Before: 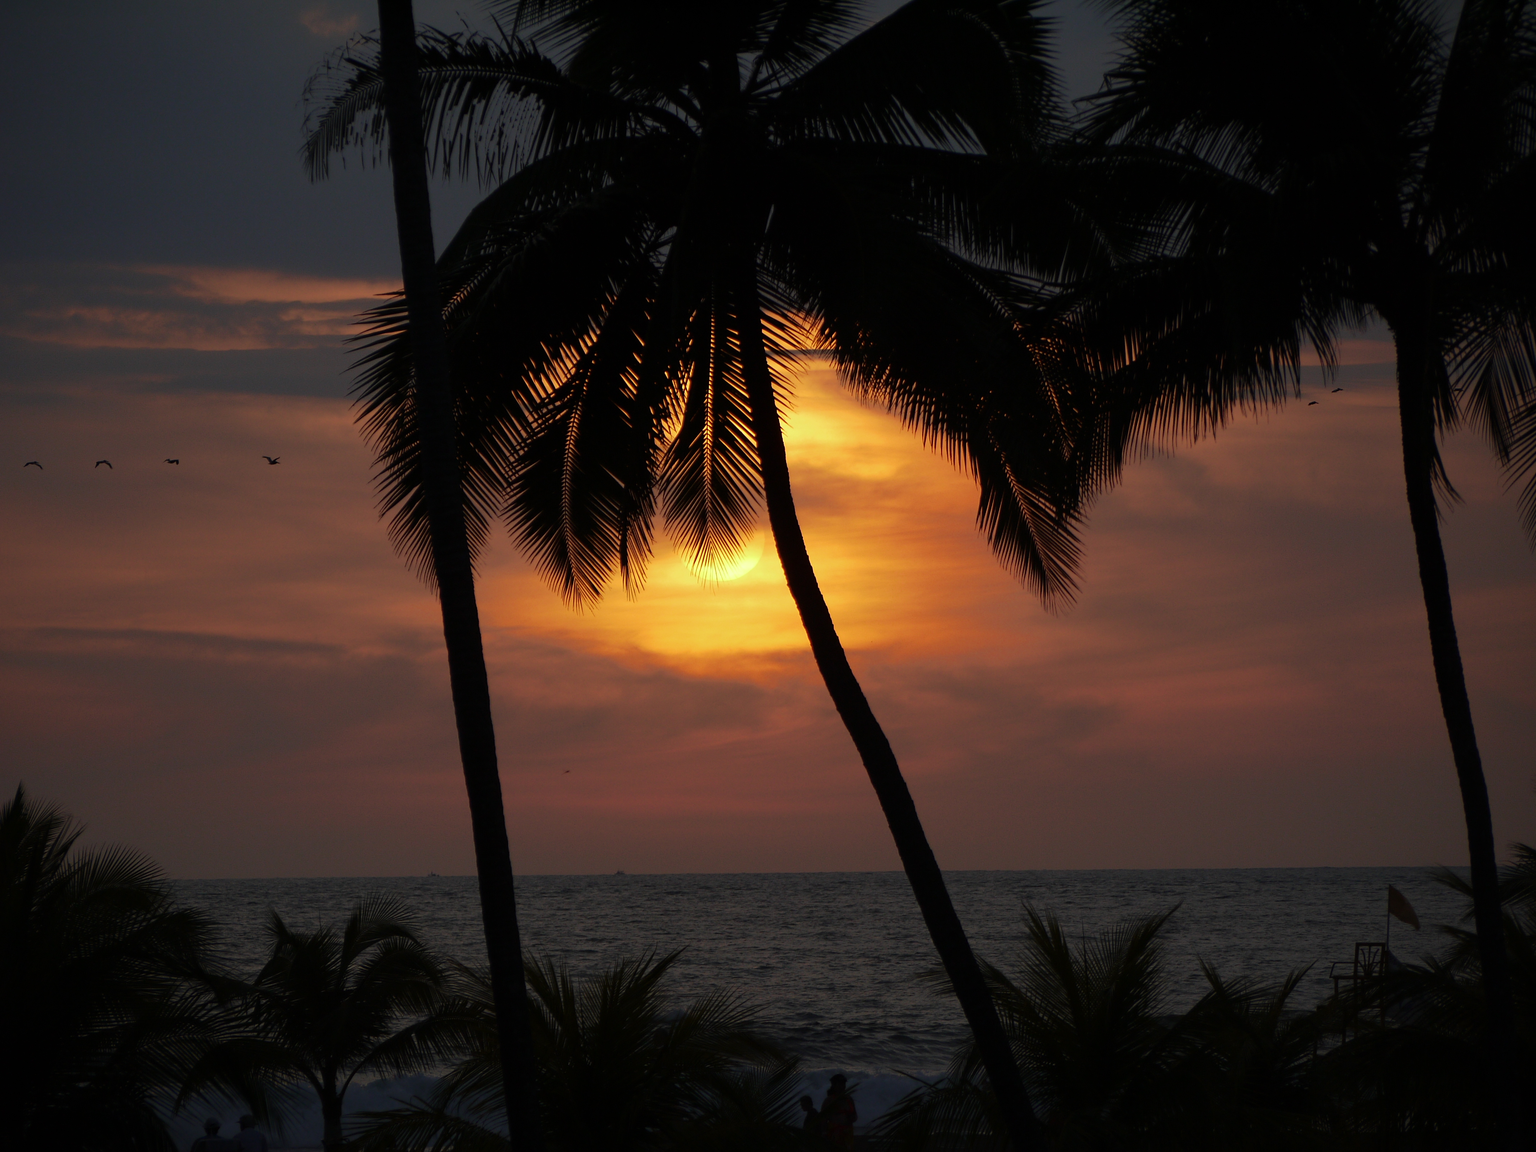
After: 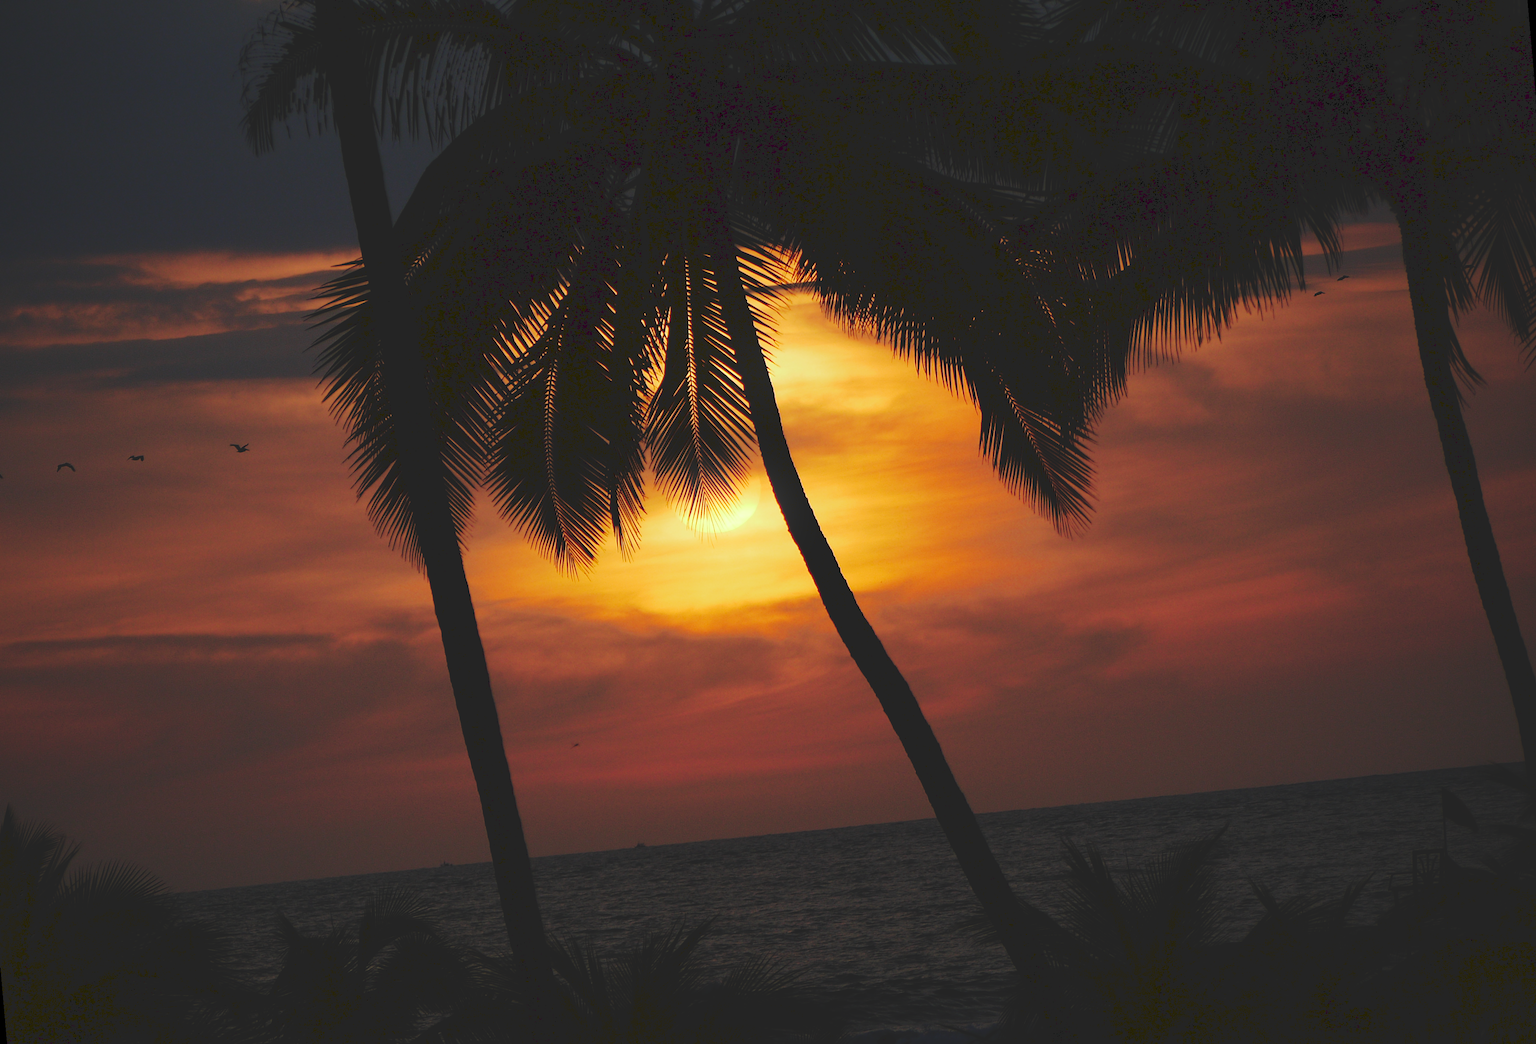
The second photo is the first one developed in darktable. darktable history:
exposure: compensate highlight preservation false
tone curve: curves: ch0 [(0, 0) (0.003, 0.14) (0.011, 0.141) (0.025, 0.141) (0.044, 0.142) (0.069, 0.146) (0.1, 0.151) (0.136, 0.16) (0.177, 0.182) (0.224, 0.214) (0.277, 0.272) (0.335, 0.35) (0.399, 0.453) (0.468, 0.548) (0.543, 0.634) (0.623, 0.715) (0.709, 0.778) (0.801, 0.848) (0.898, 0.902) (1, 1)], preserve colors none
rotate and perspective: rotation -5°, crop left 0.05, crop right 0.952, crop top 0.11, crop bottom 0.89
bloom: size 15%, threshold 97%, strength 7%
